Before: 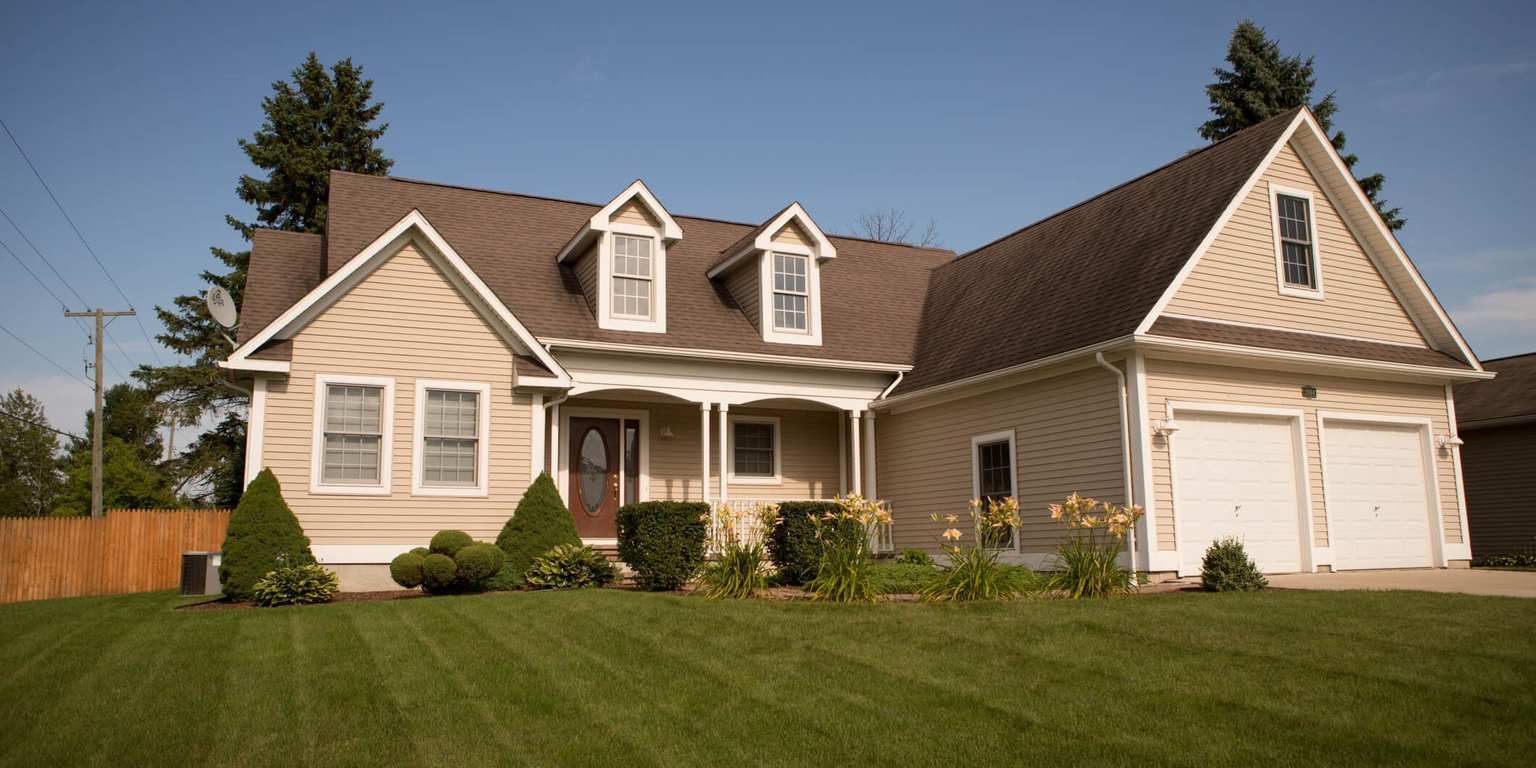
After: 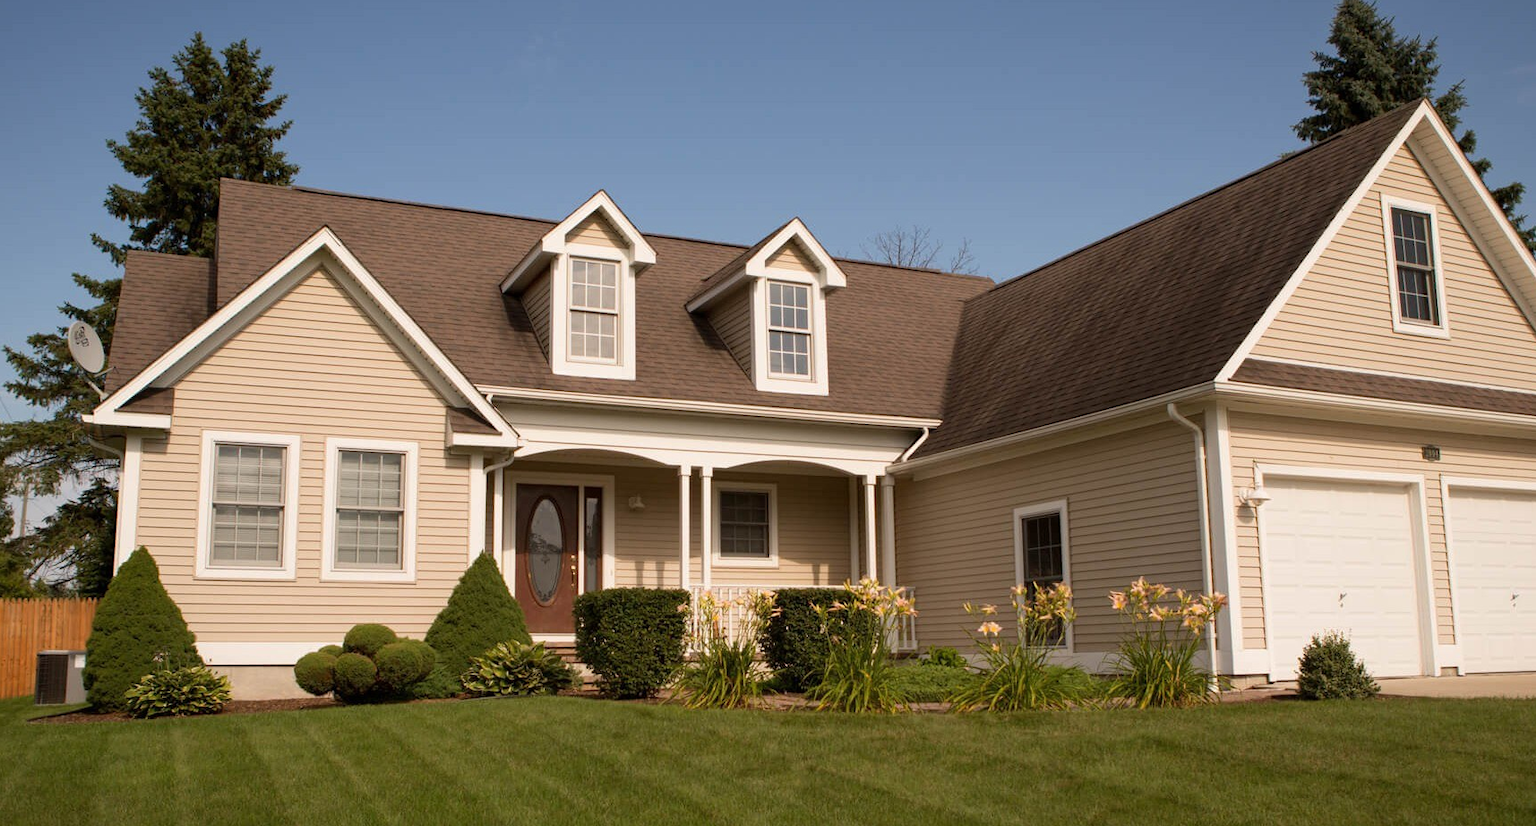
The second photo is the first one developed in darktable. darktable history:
crop: left 9.929%, top 3.475%, right 9.188%, bottom 9.529%
rotate and perspective: automatic cropping original format, crop left 0, crop top 0
